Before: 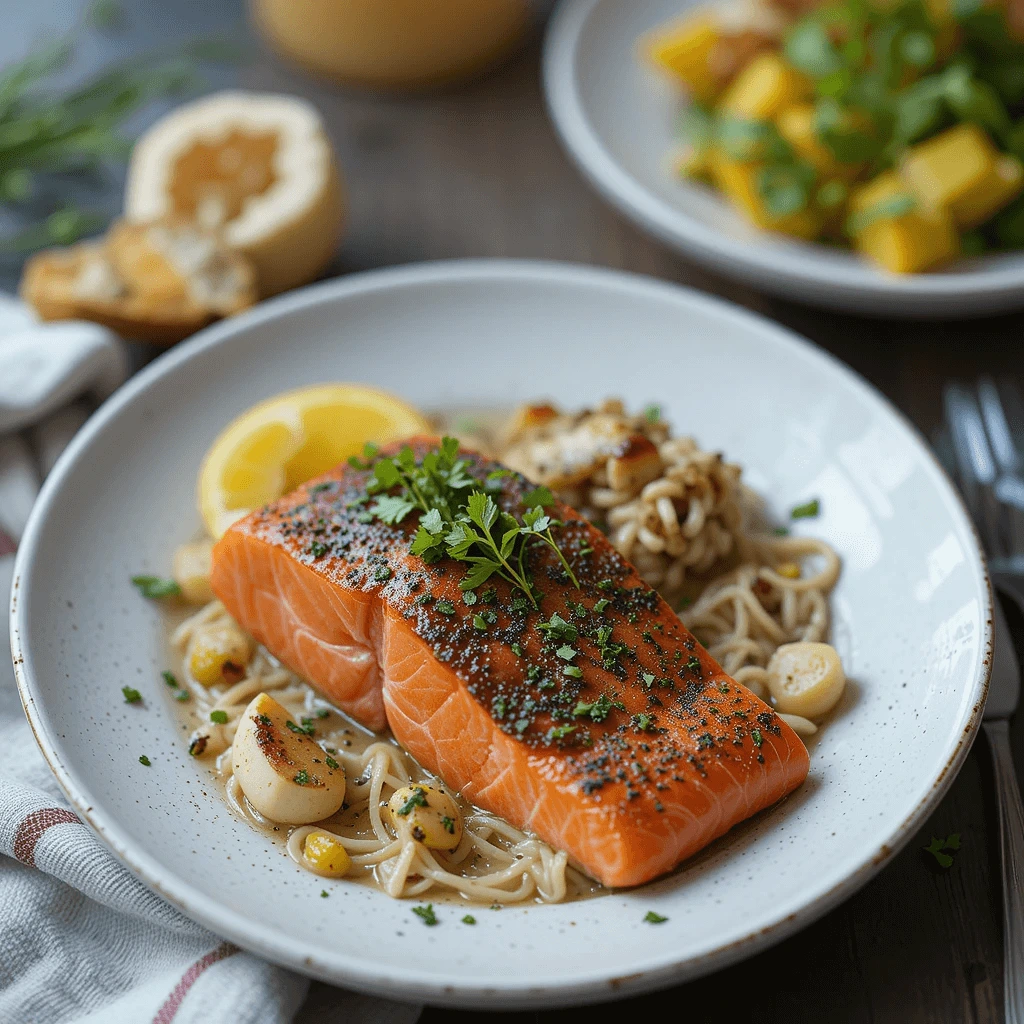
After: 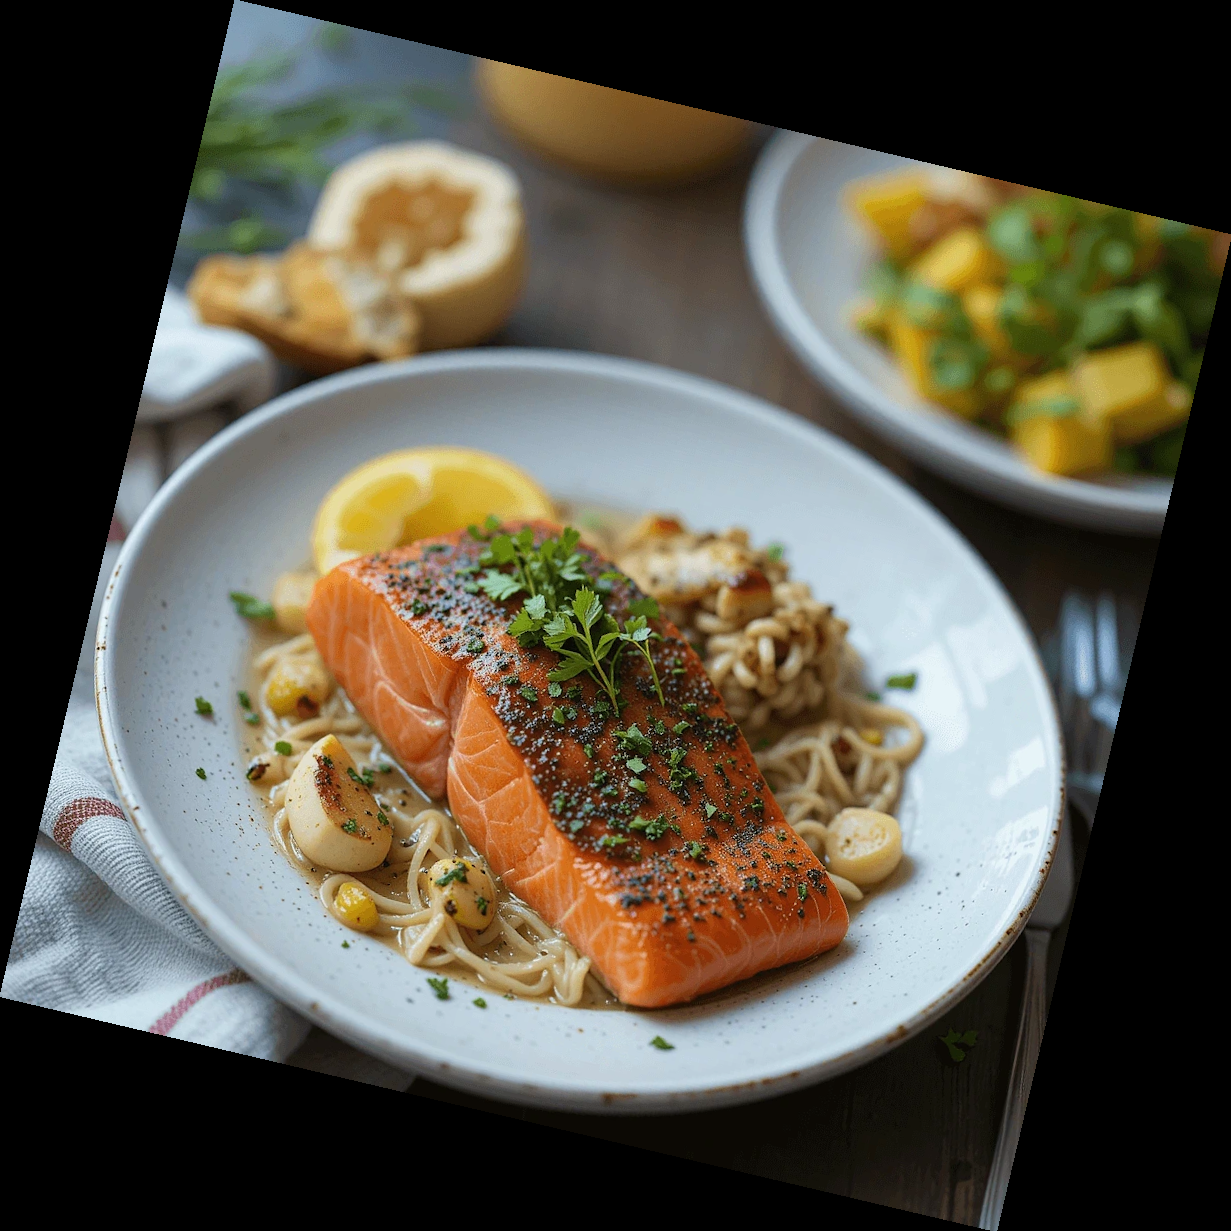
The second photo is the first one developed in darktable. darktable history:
velvia: on, module defaults
rotate and perspective: rotation 13.27°, automatic cropping off
